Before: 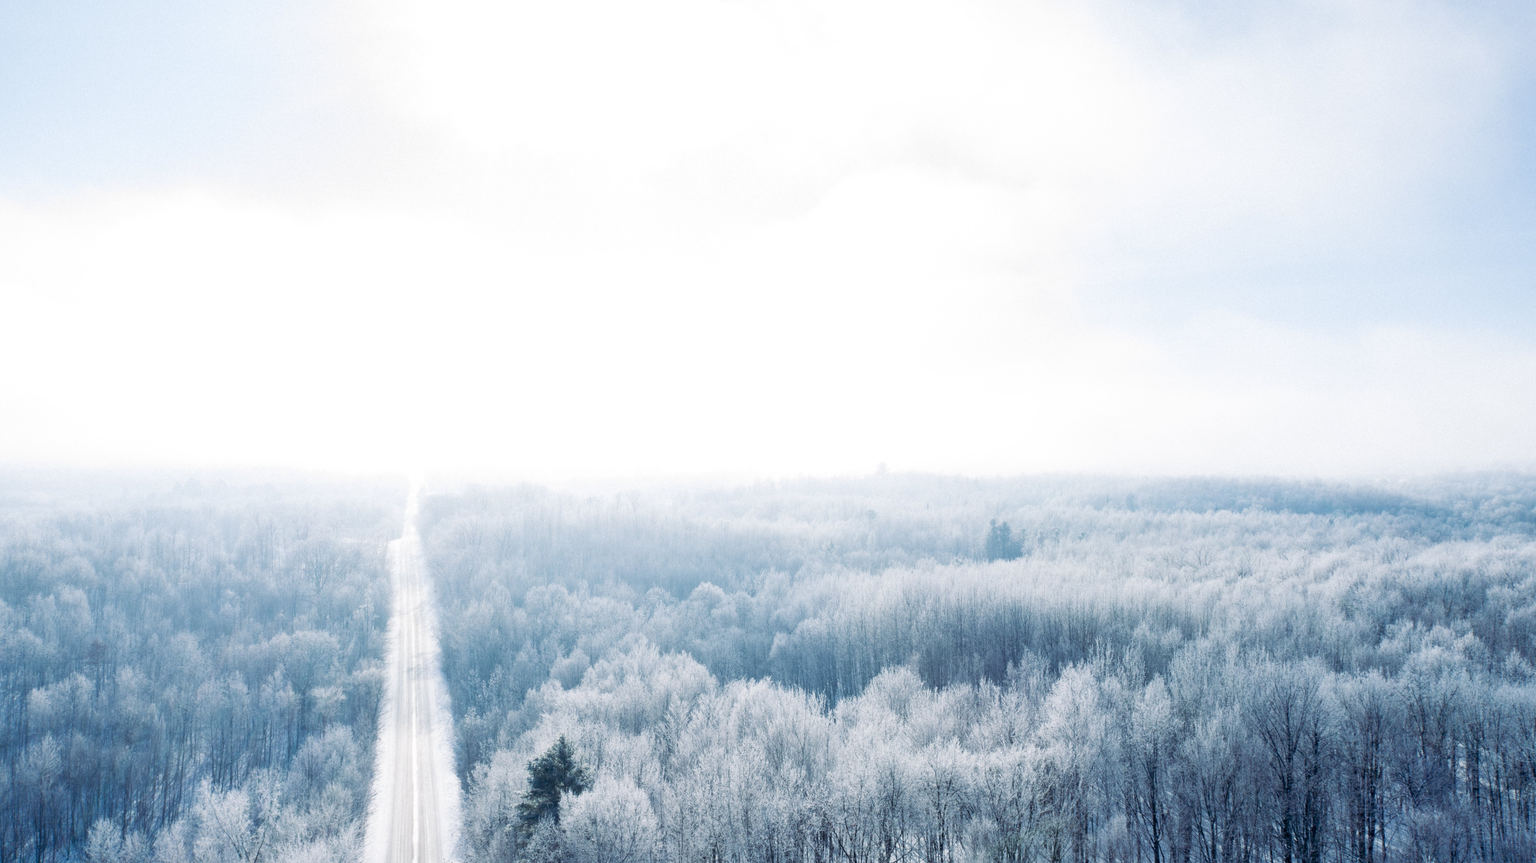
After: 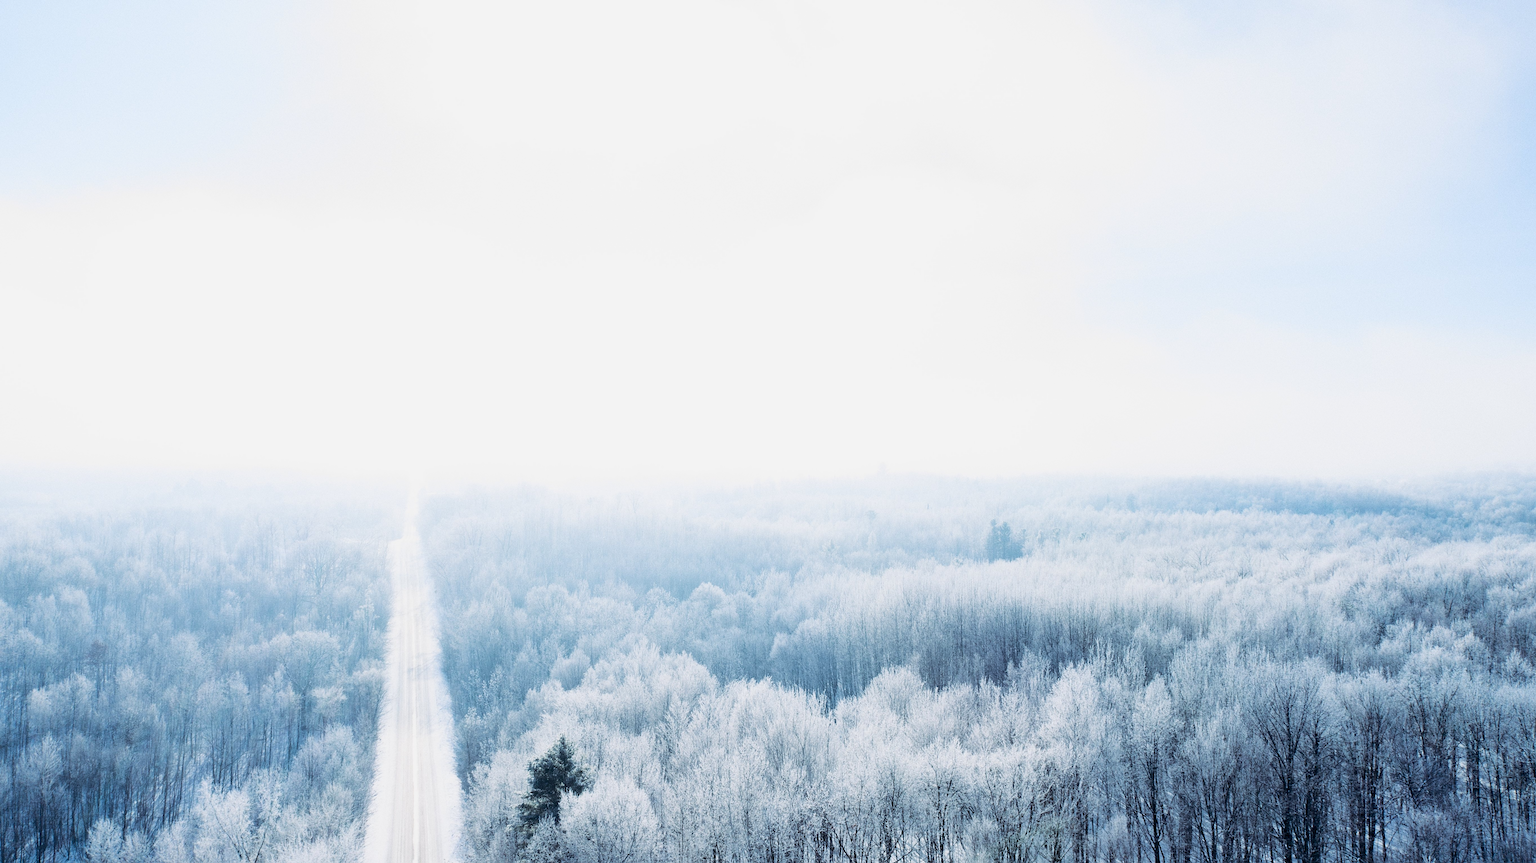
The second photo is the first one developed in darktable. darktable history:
base curve: curves: ch0 [(0, 0) (0.032, 0.037) (0.105, 0.228) (0.435, 0.76) (0.856, 0.983) (1, 1)]
exposure: black level correction 0, exposure -0.721 EV, compensate highlight preservation false
sharpen: on, module defaults
